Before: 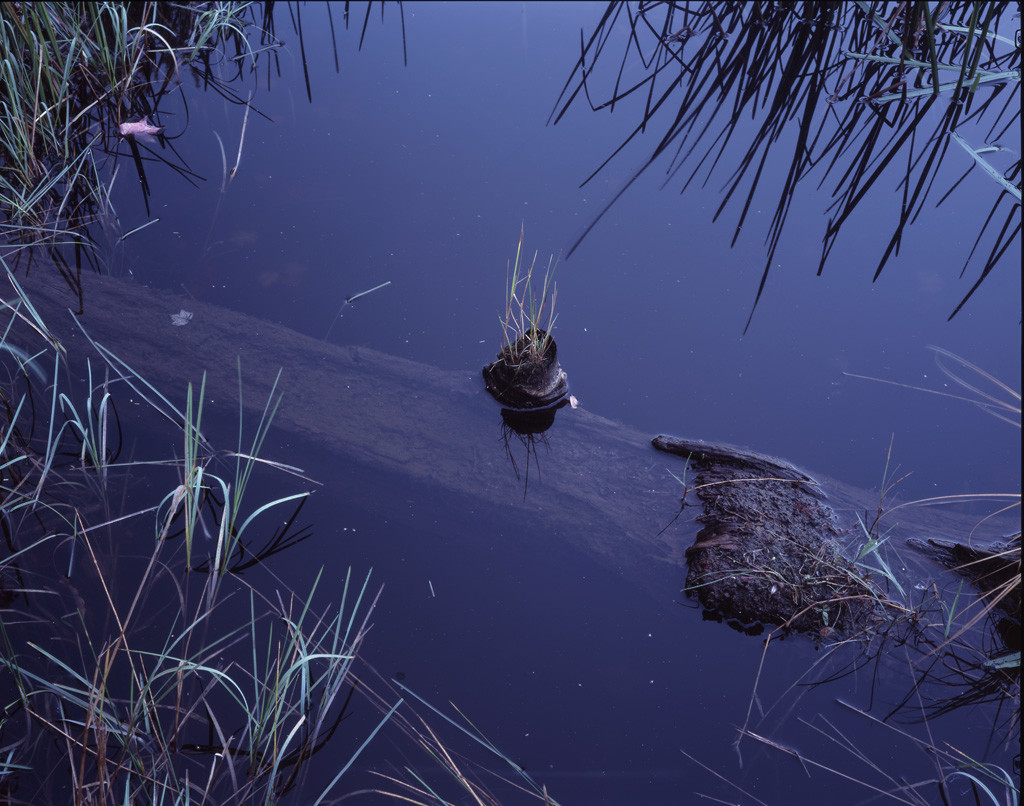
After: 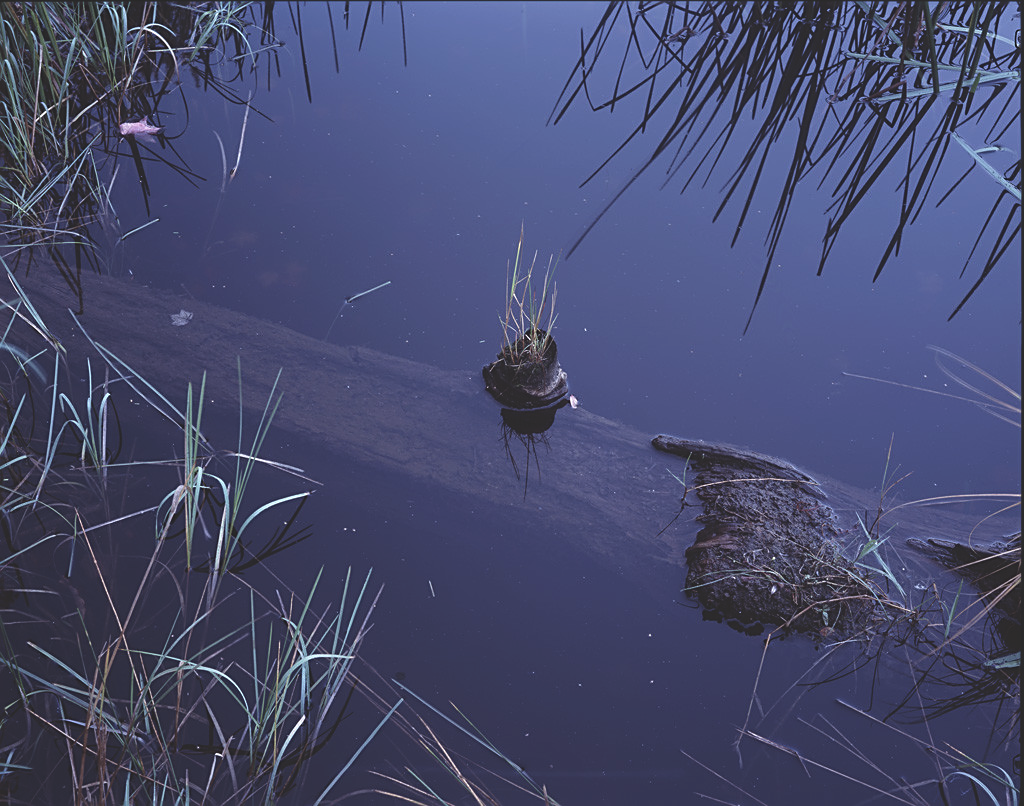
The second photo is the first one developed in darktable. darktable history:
sharpen: on, module defaults
exposure: black level correction -0.021, exposure -0.034 EV, compensate highlight preservation false
